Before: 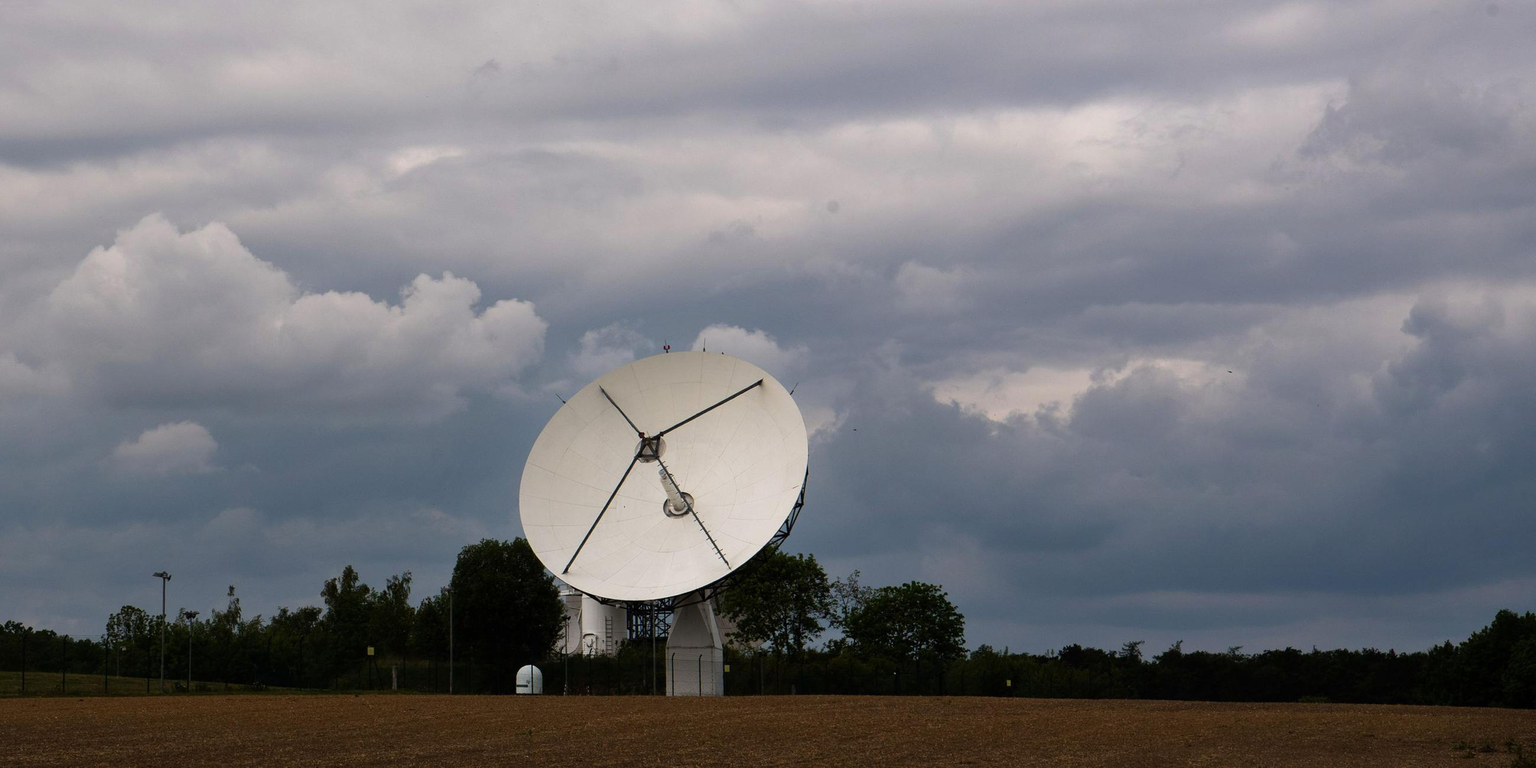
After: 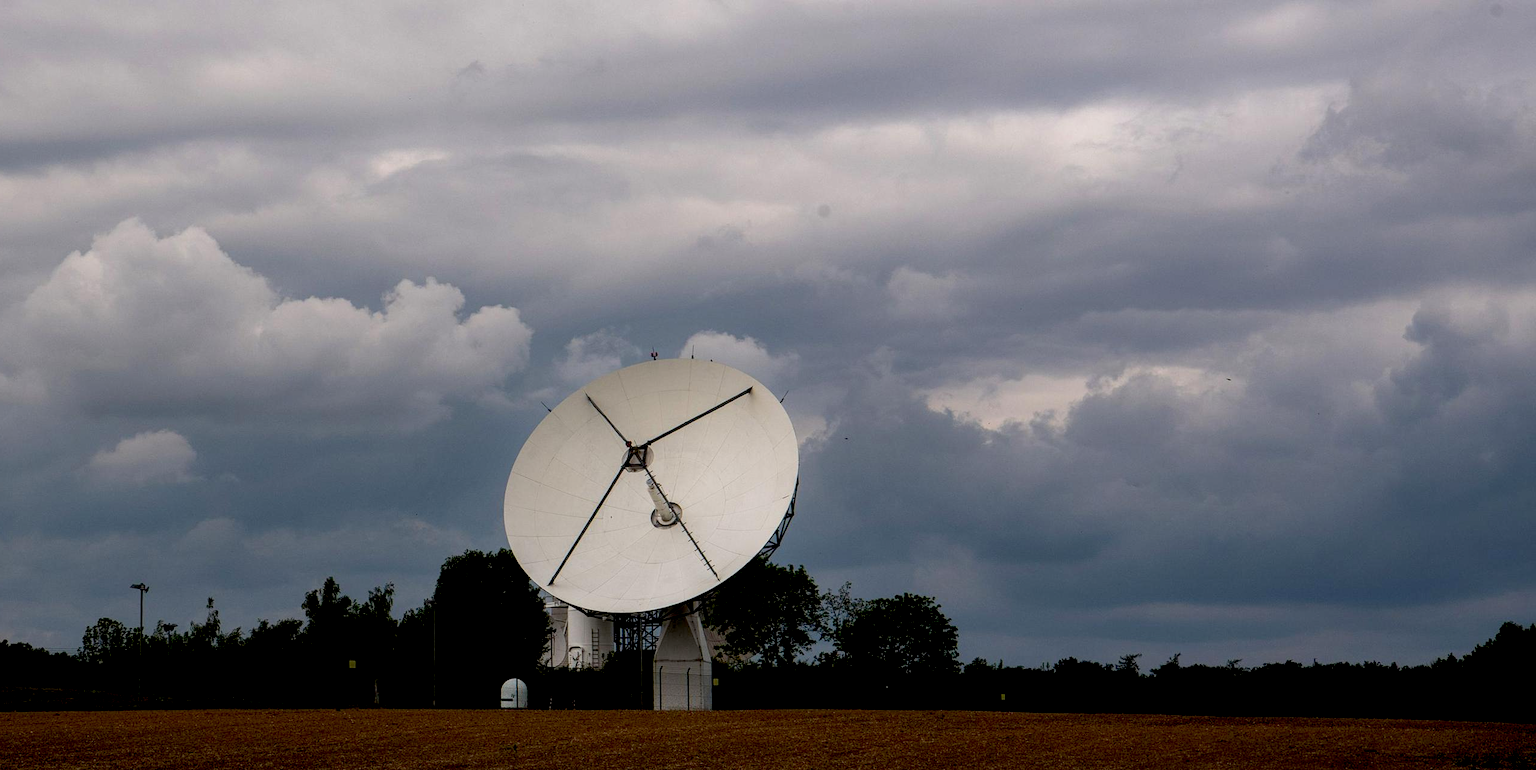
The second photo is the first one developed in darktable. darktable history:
crop: left 1.66%, right 0.266%, bottom 1.619%
exposure: black level correction 0.017, exposure -0.009 EV, compensate highlight preservation false
contrast equalizer: octaves 7, y [[0.5, 0.488, 0.462, 0.461, 0.491, 0.5], [0.5 ×6], [0.5 ×6], [0 ×6], [0 ×6]]
local contrast: on, module defaults
